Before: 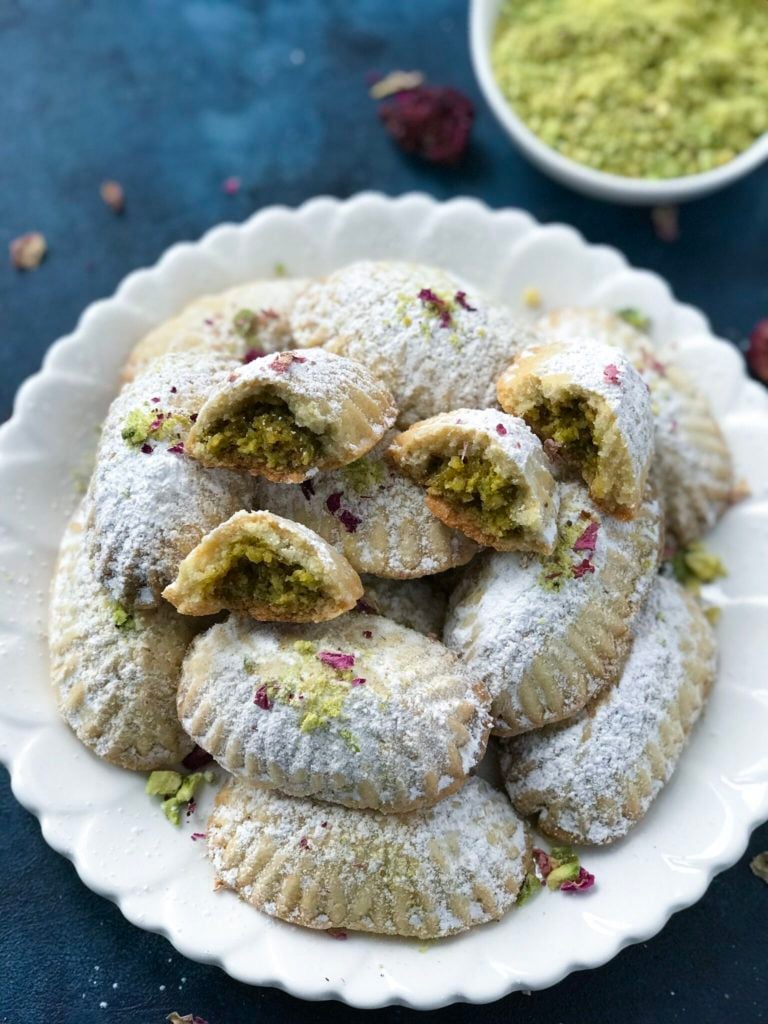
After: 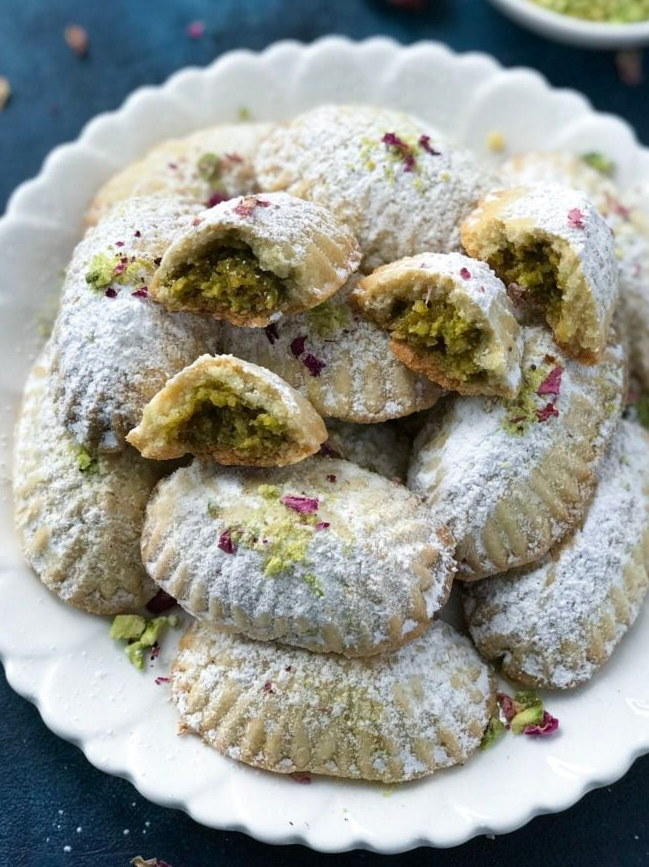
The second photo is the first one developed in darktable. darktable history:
crop and rotate: left 4.768%, top 15.312%, right 10.679%
